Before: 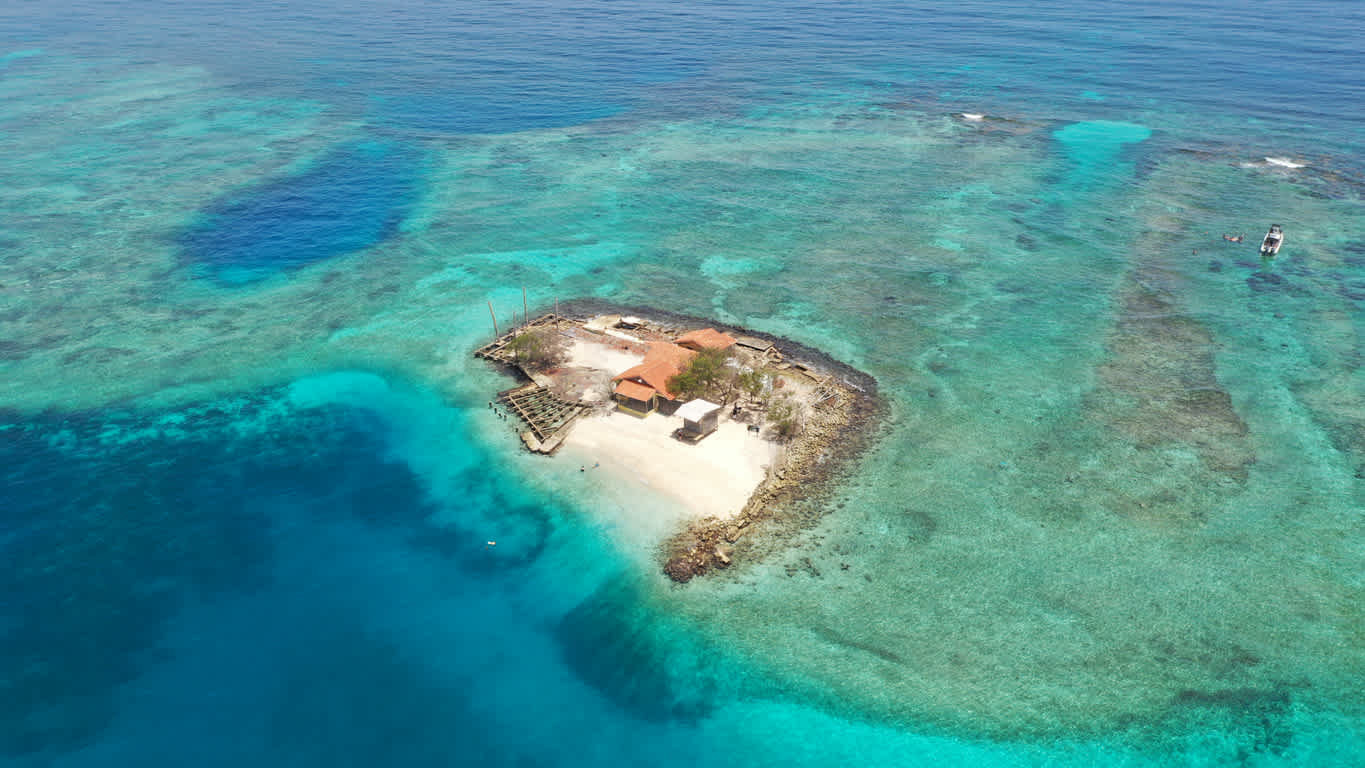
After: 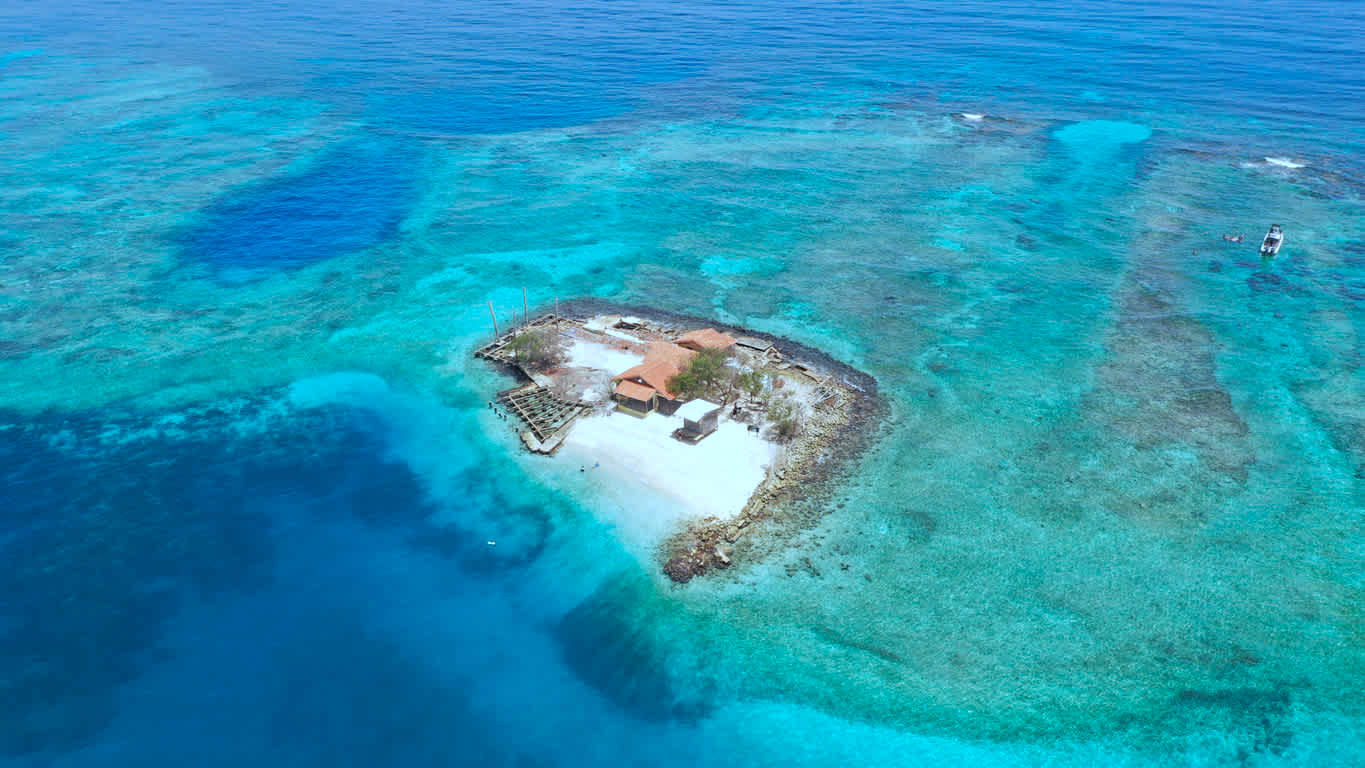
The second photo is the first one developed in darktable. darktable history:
color calibration: x 0.396, y 0.386, temperature 3679.03 K
